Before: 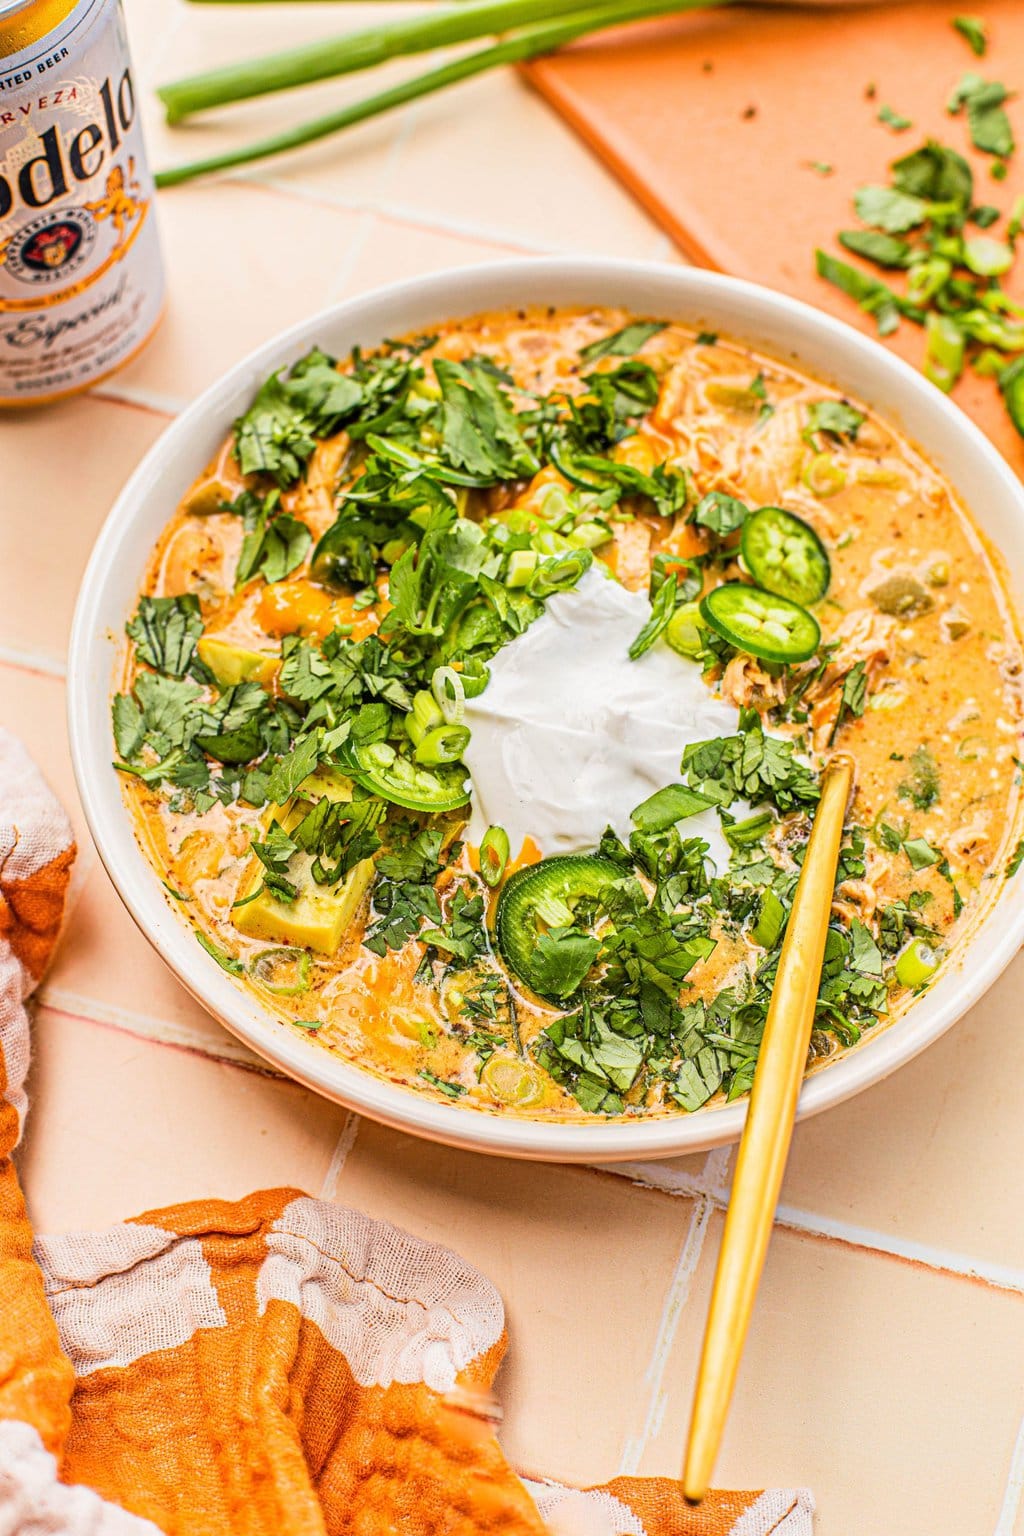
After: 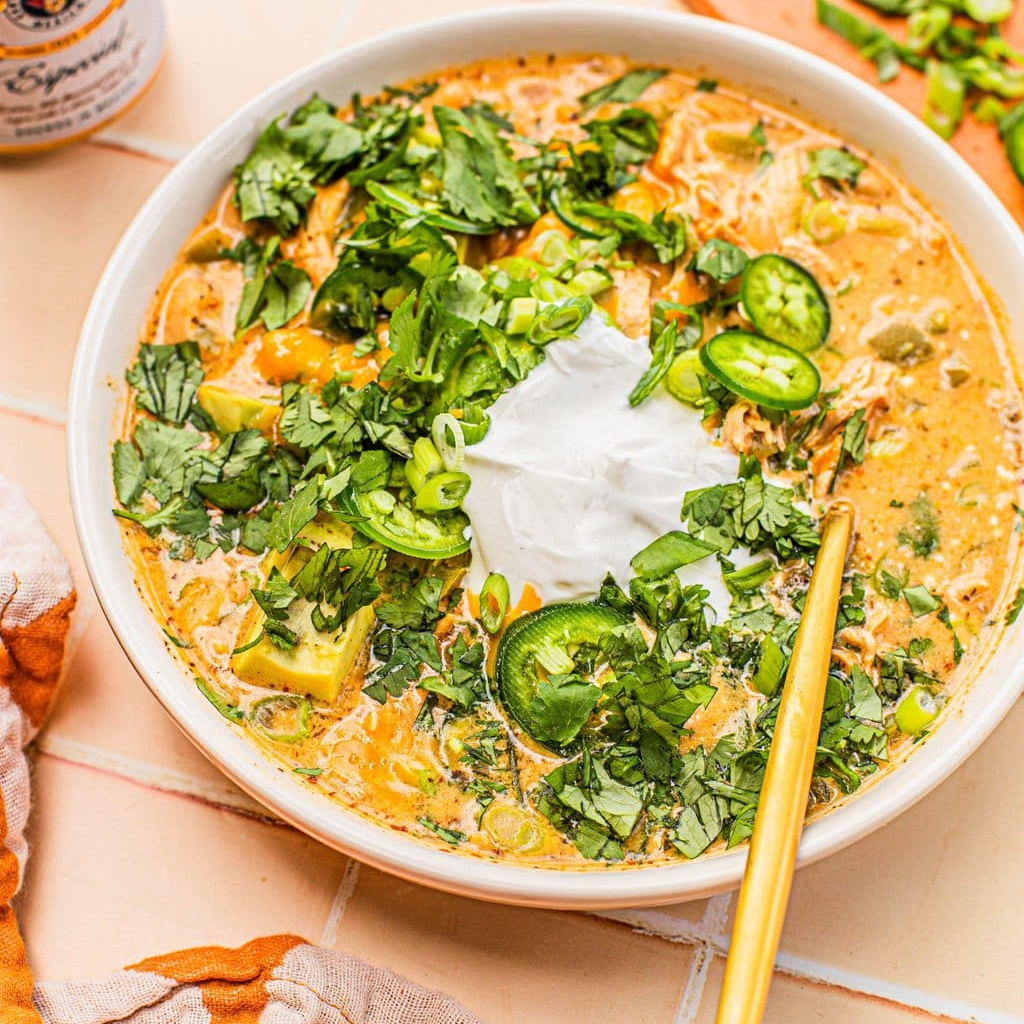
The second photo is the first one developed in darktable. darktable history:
crop: top 16.502%, bottom 16.788%
